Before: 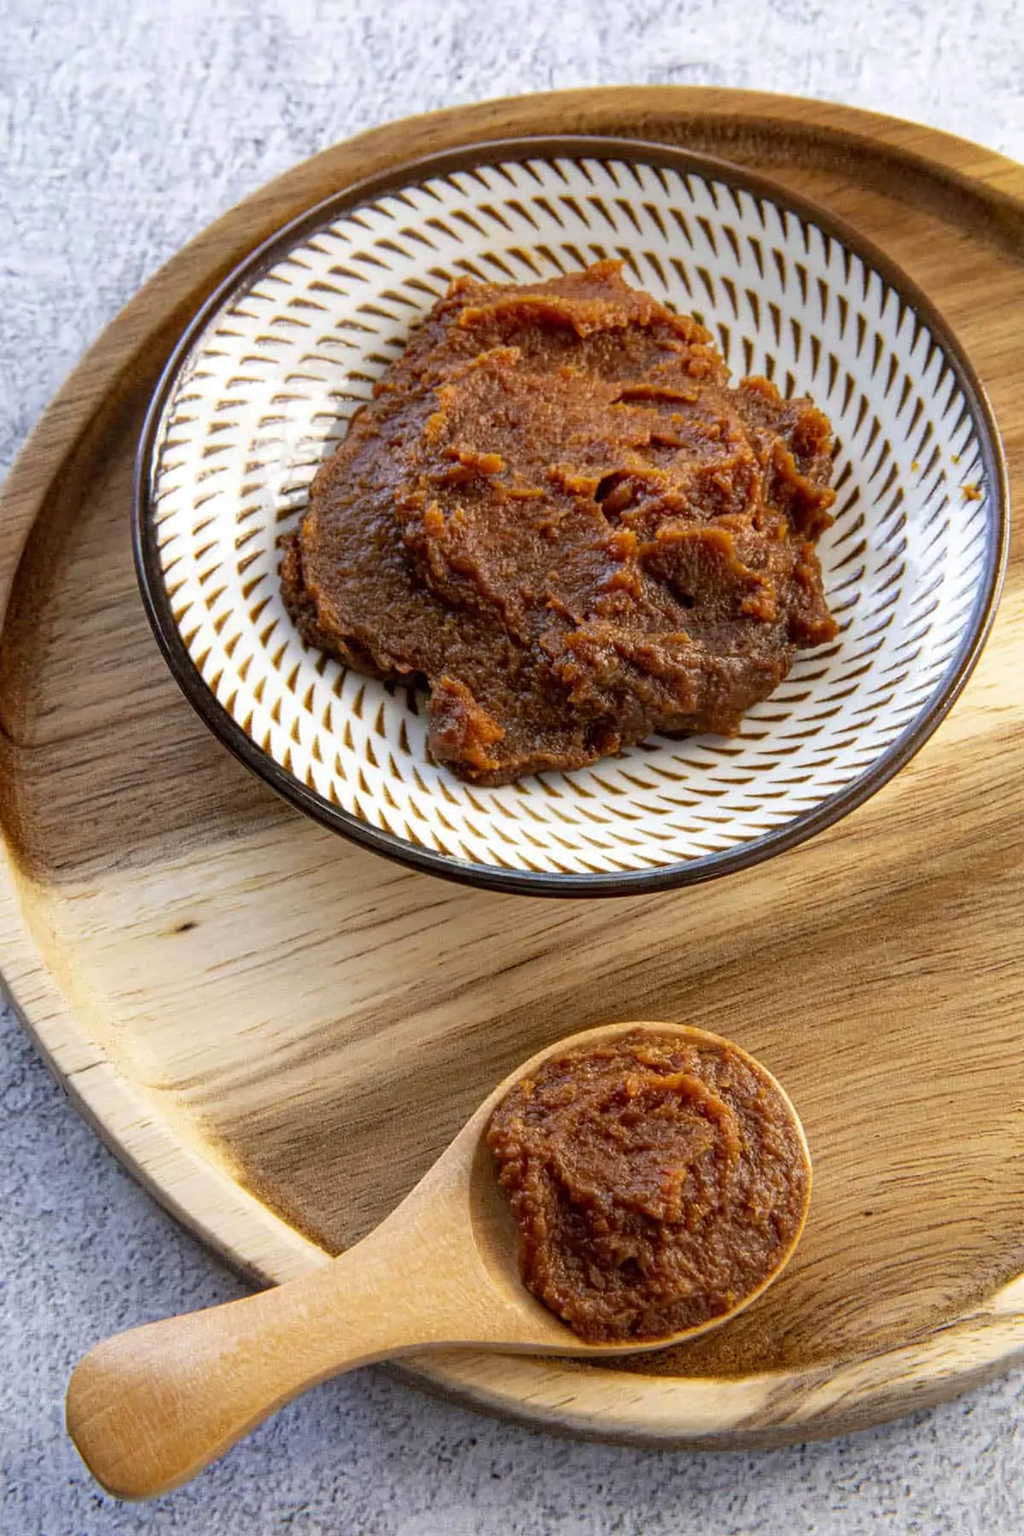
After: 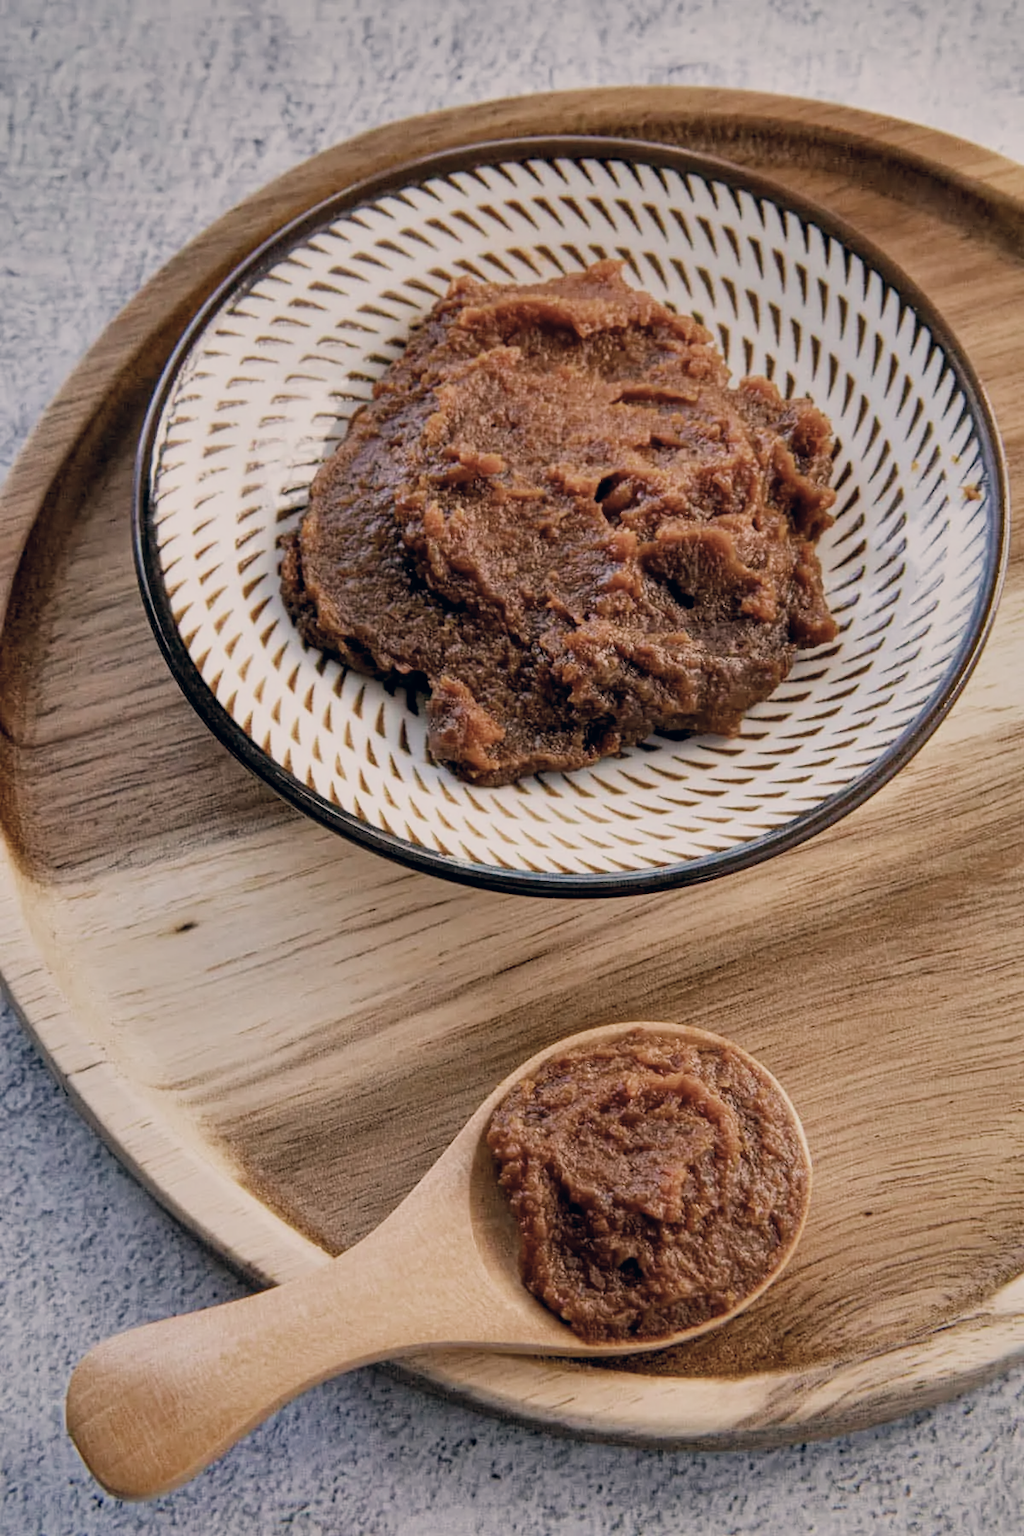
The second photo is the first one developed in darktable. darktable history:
shadows and highlights: white point adjustment 0.134, highlights -69.78, soften with gaussian
color correction: highlights a* 5.35, highlights b* 5.28, shadows a* -3.95, shadows b* -5.21
filmic rgb: black relative exposure -8.02 EV, white relative exposure 4.05 EV, threshold 5.95 EV, hardness 4.17, contrast 0.935, add noise in highlights 0.001, color science v3 (2019), use custom middle-gray values true, contrast in highlights soft, enable highlight reconstruction true
contrast brightness saturation: contrast 0.104, saturation -0.36
